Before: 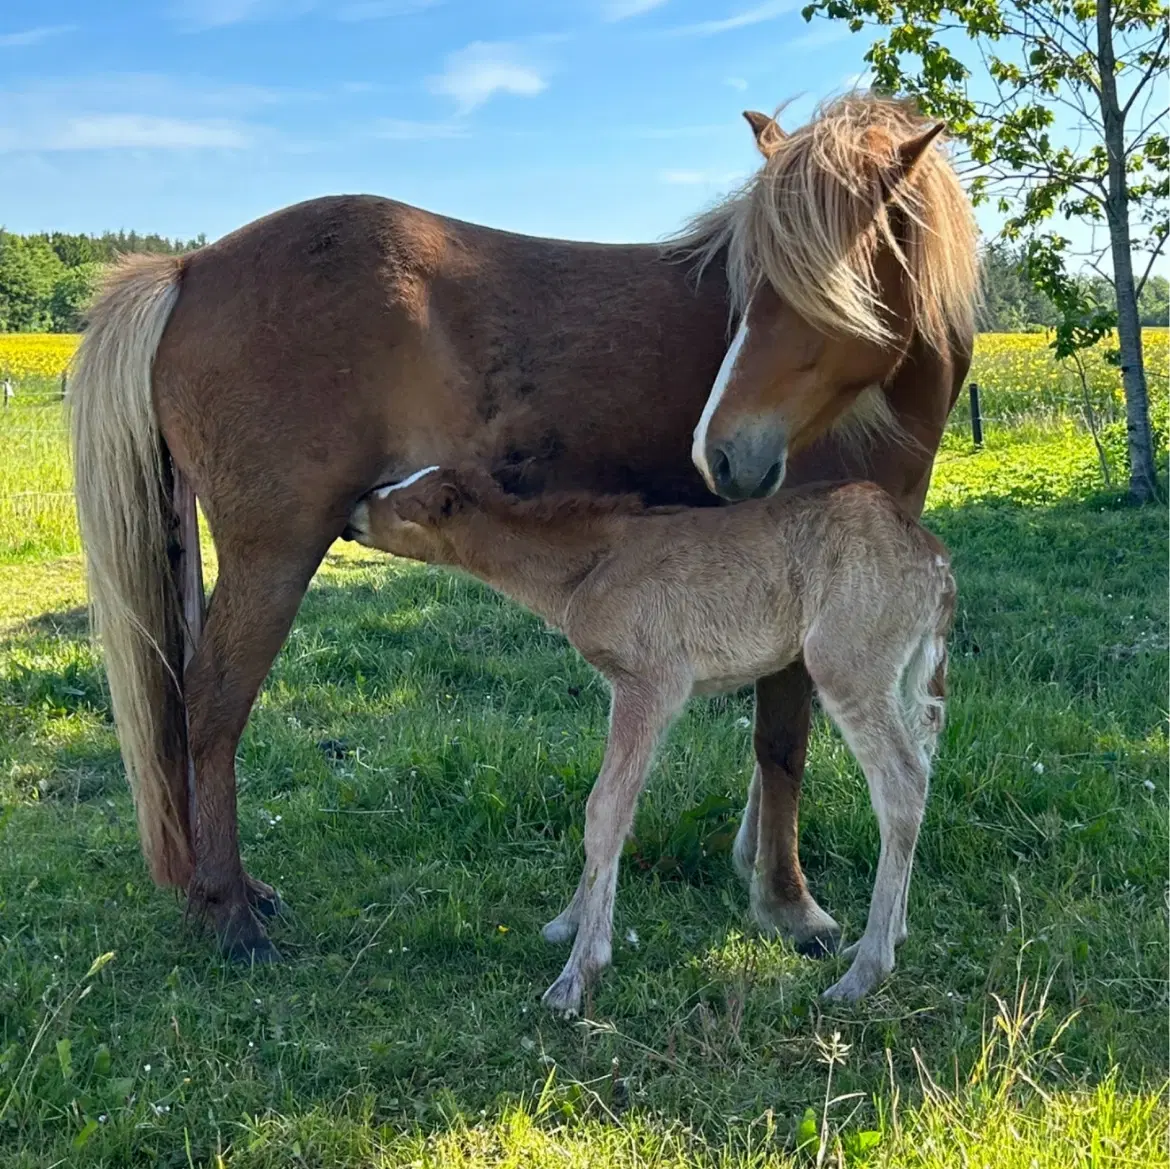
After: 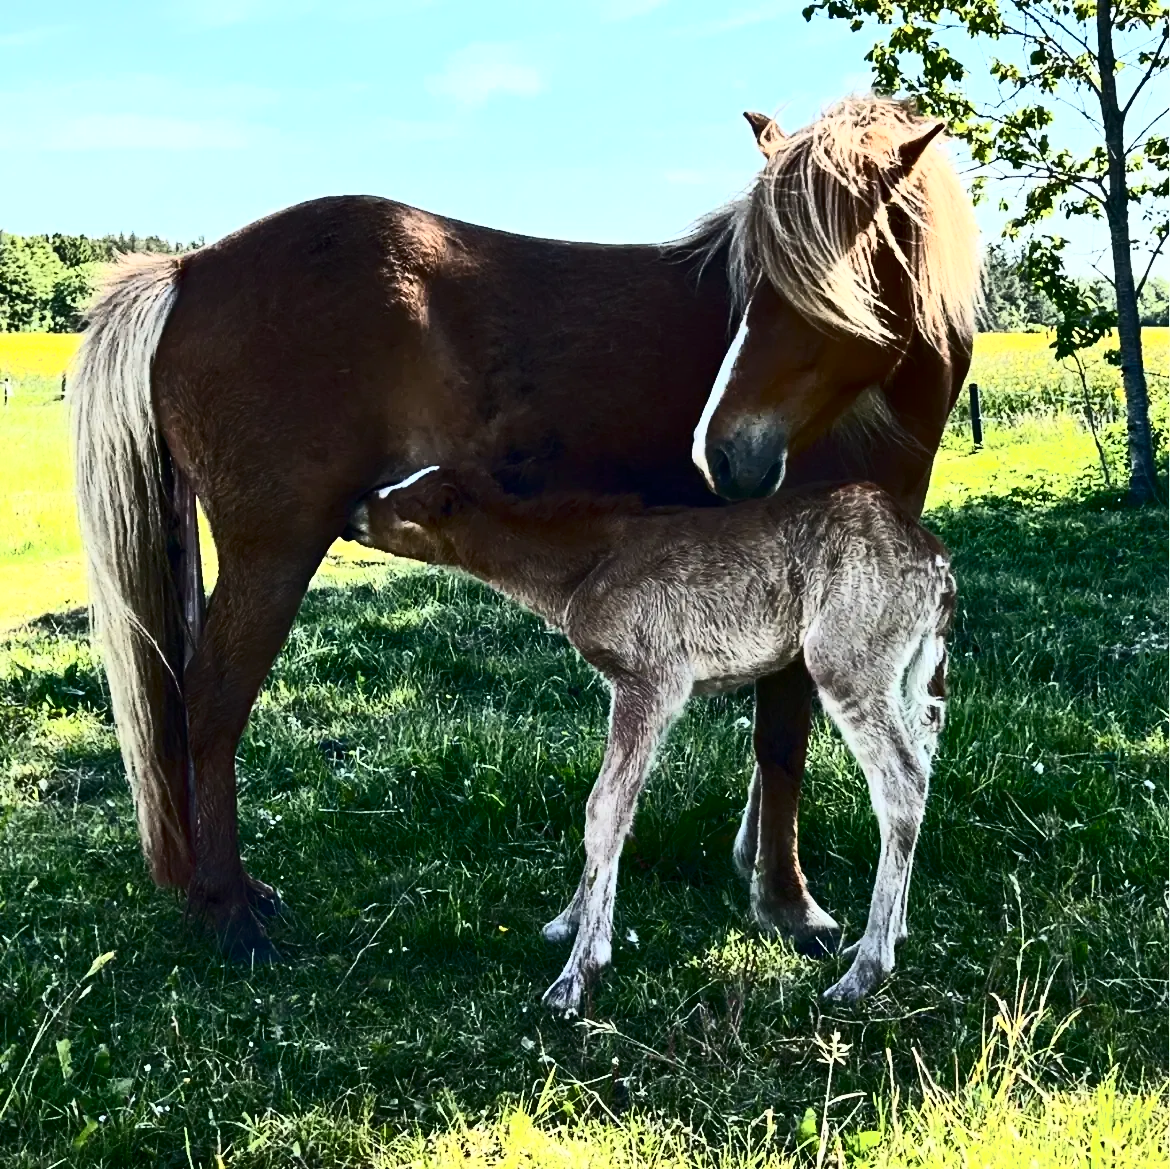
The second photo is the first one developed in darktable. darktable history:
contrast brightness saturation: contrast 0.926, brightness 0.2
